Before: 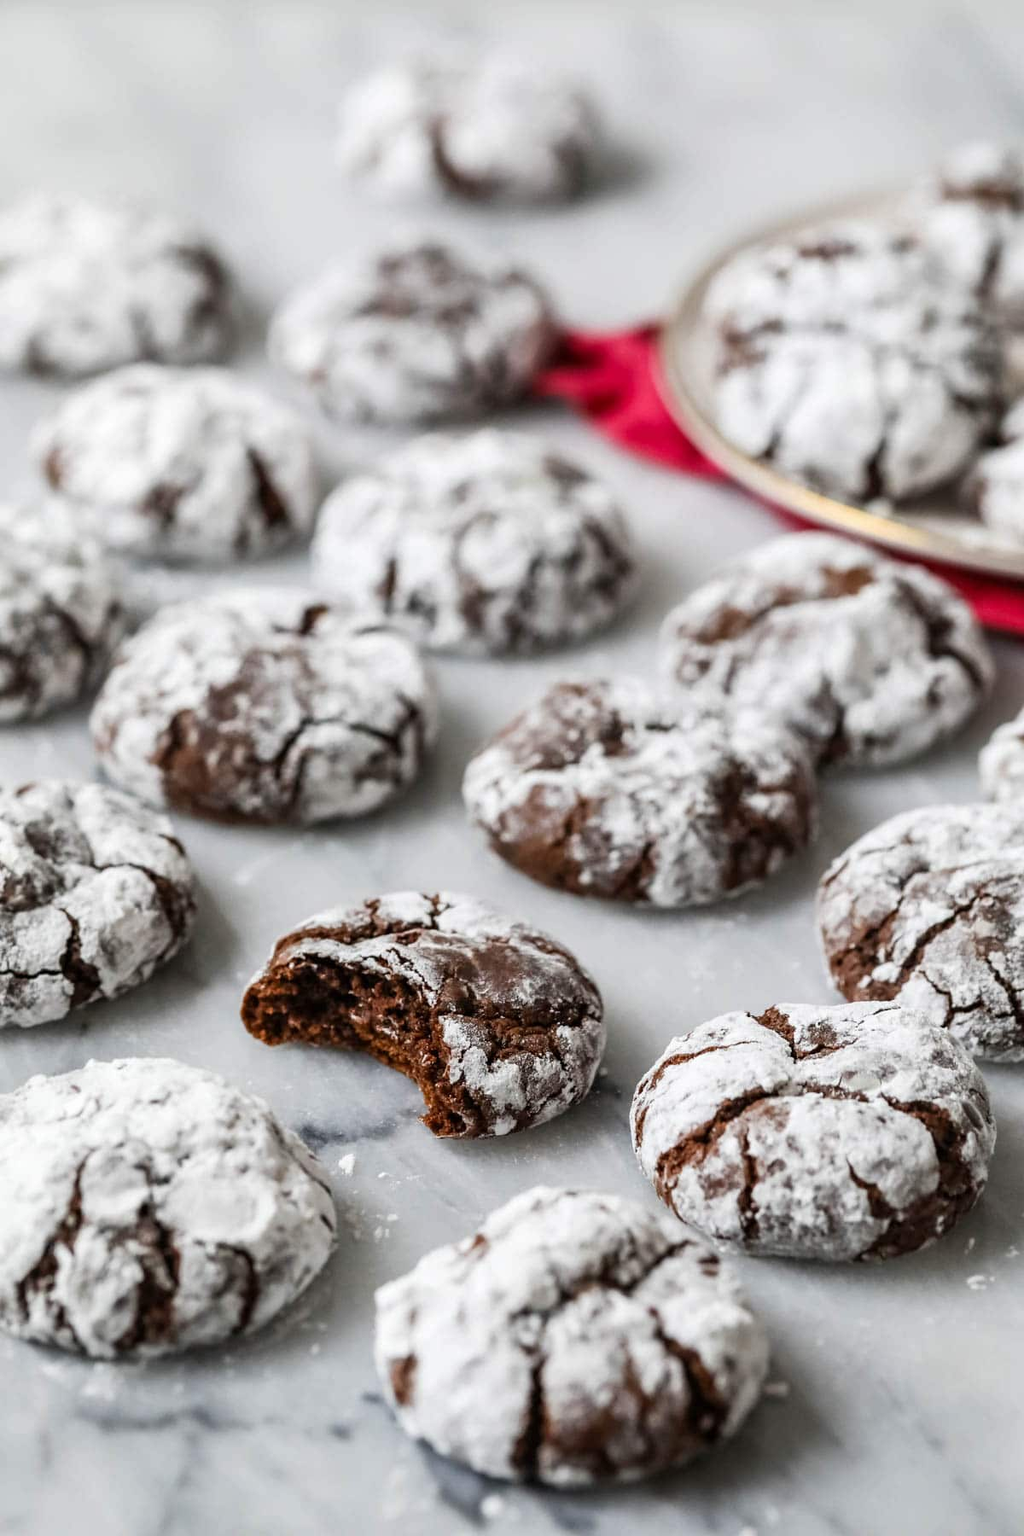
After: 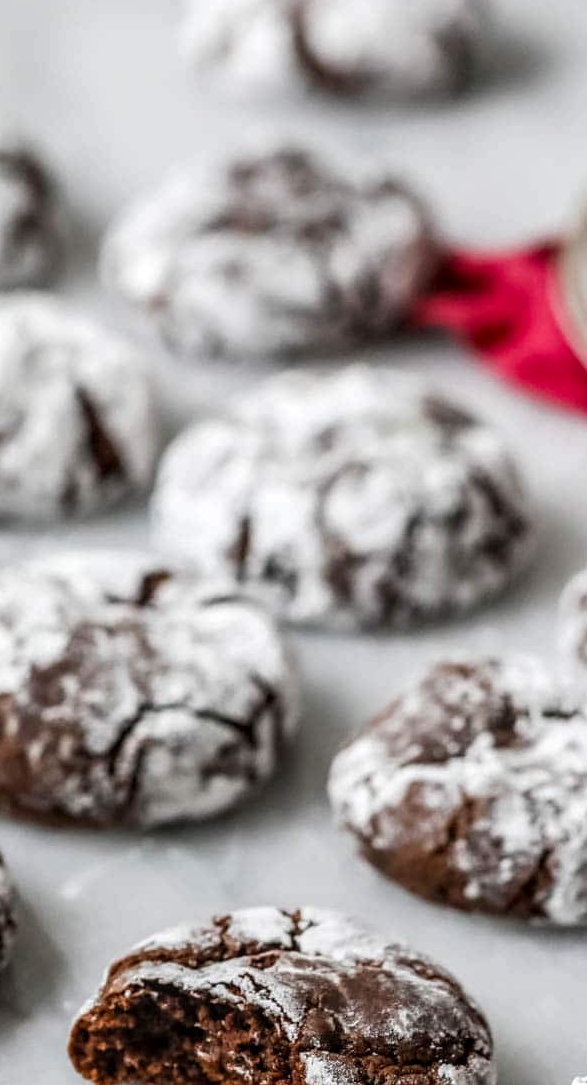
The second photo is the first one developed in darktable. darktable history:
local contrast: on, module defaults
crop: left 17.913%, top 7.689%, right 33.089%, bottom 31.986%
